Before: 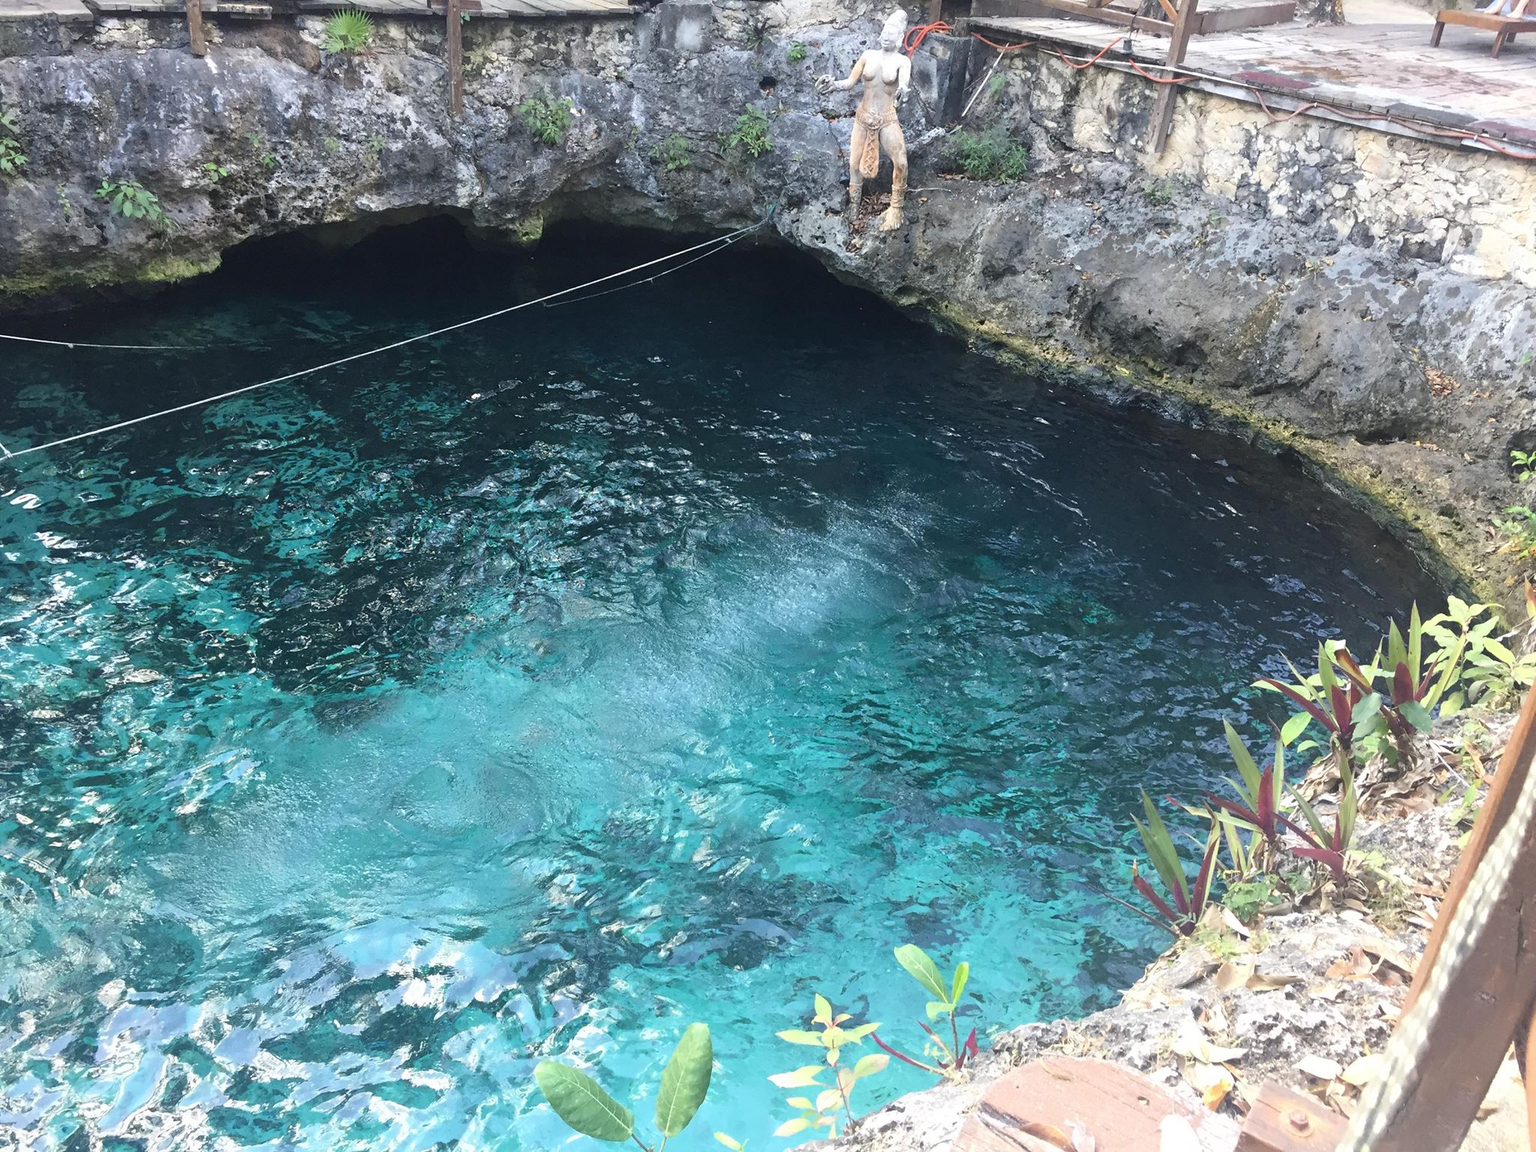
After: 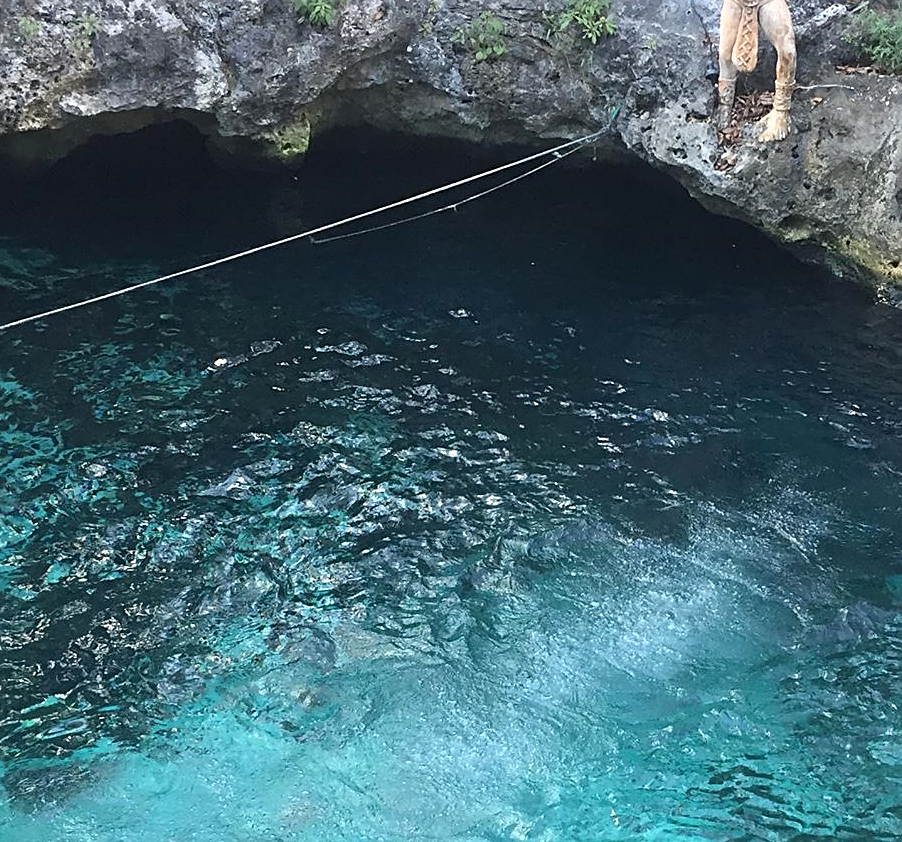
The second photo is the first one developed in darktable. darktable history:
sharpen: on, module defaults
levels: levels [0, 0.48, 0.961]
crop: left 20.248%, top 10.86%, right 35.675%, bottom 34.321%
